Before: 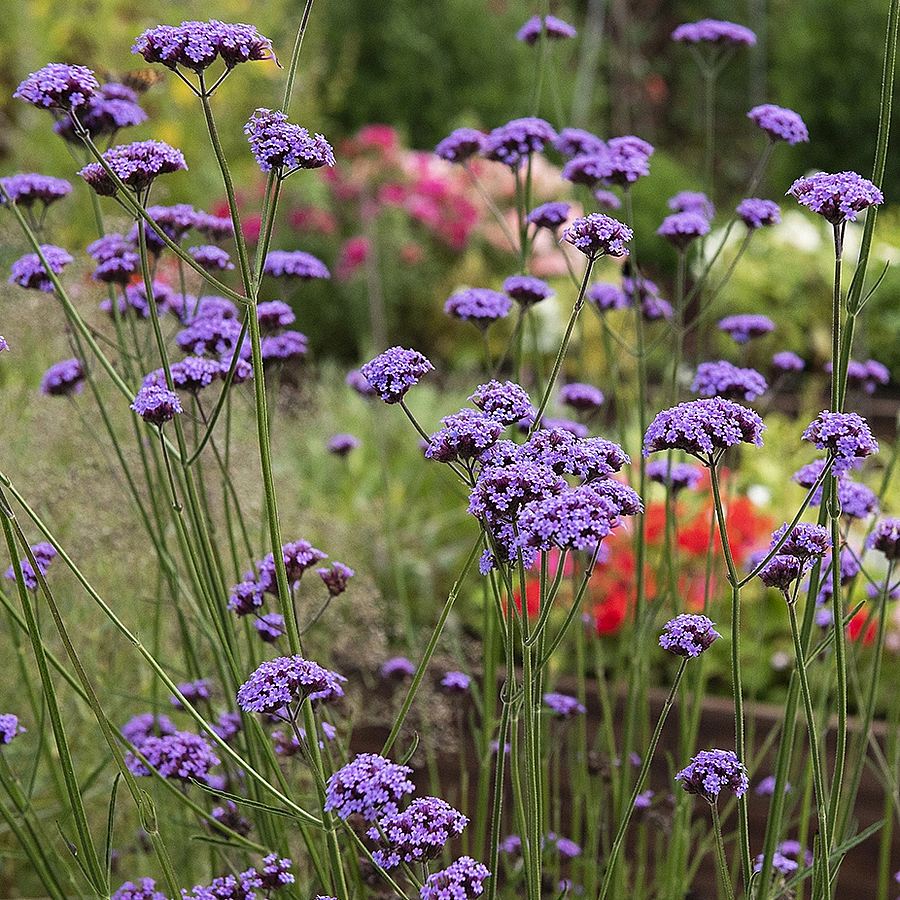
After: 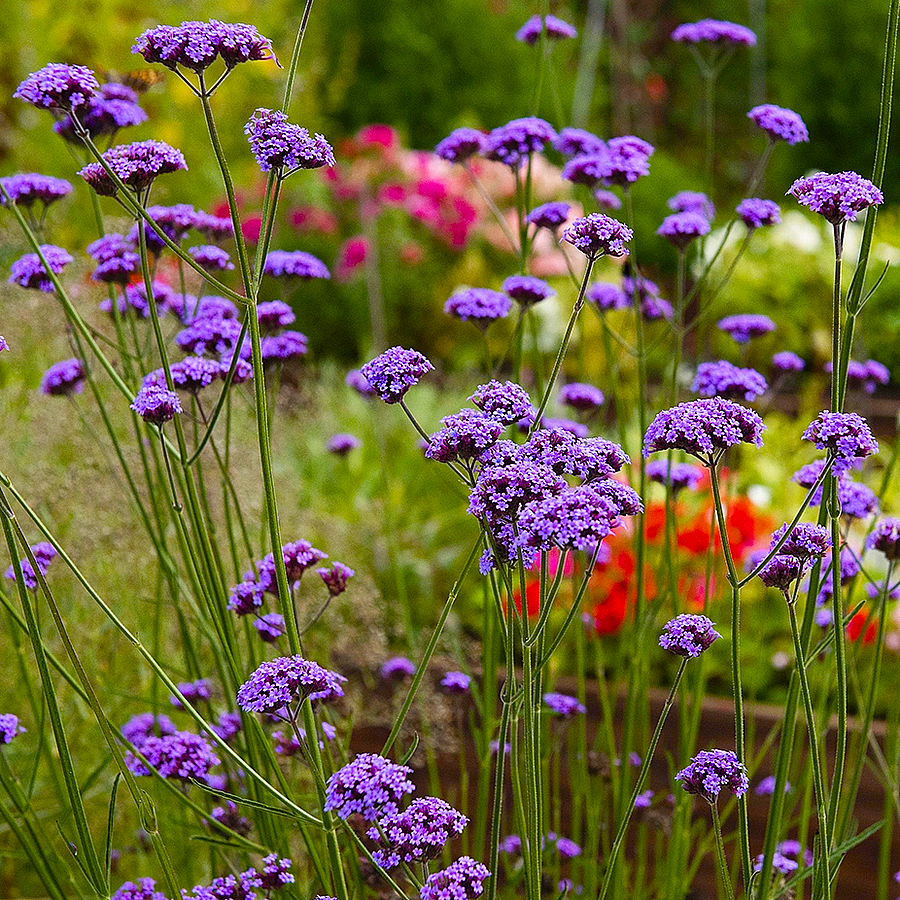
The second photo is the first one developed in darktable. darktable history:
color balance rgb: perceptual saturation grading › global saturation 20%, perceptual saturation grading › highlights -25.188%, perceptual saturation grading › shadows 49.265%, global vibrance 44.965%
